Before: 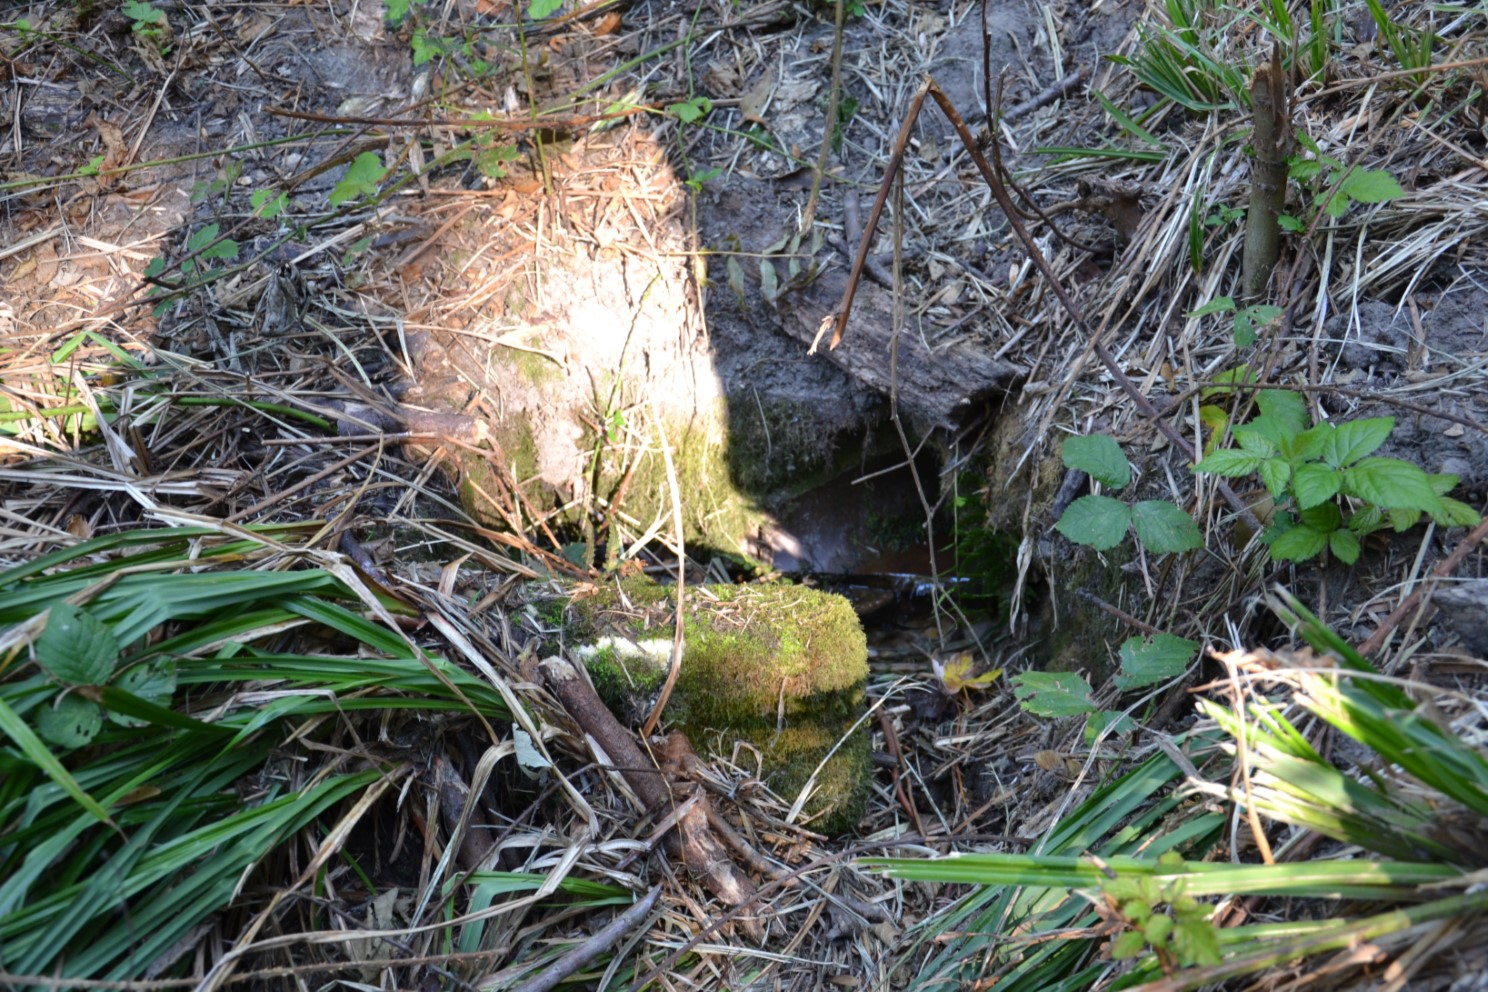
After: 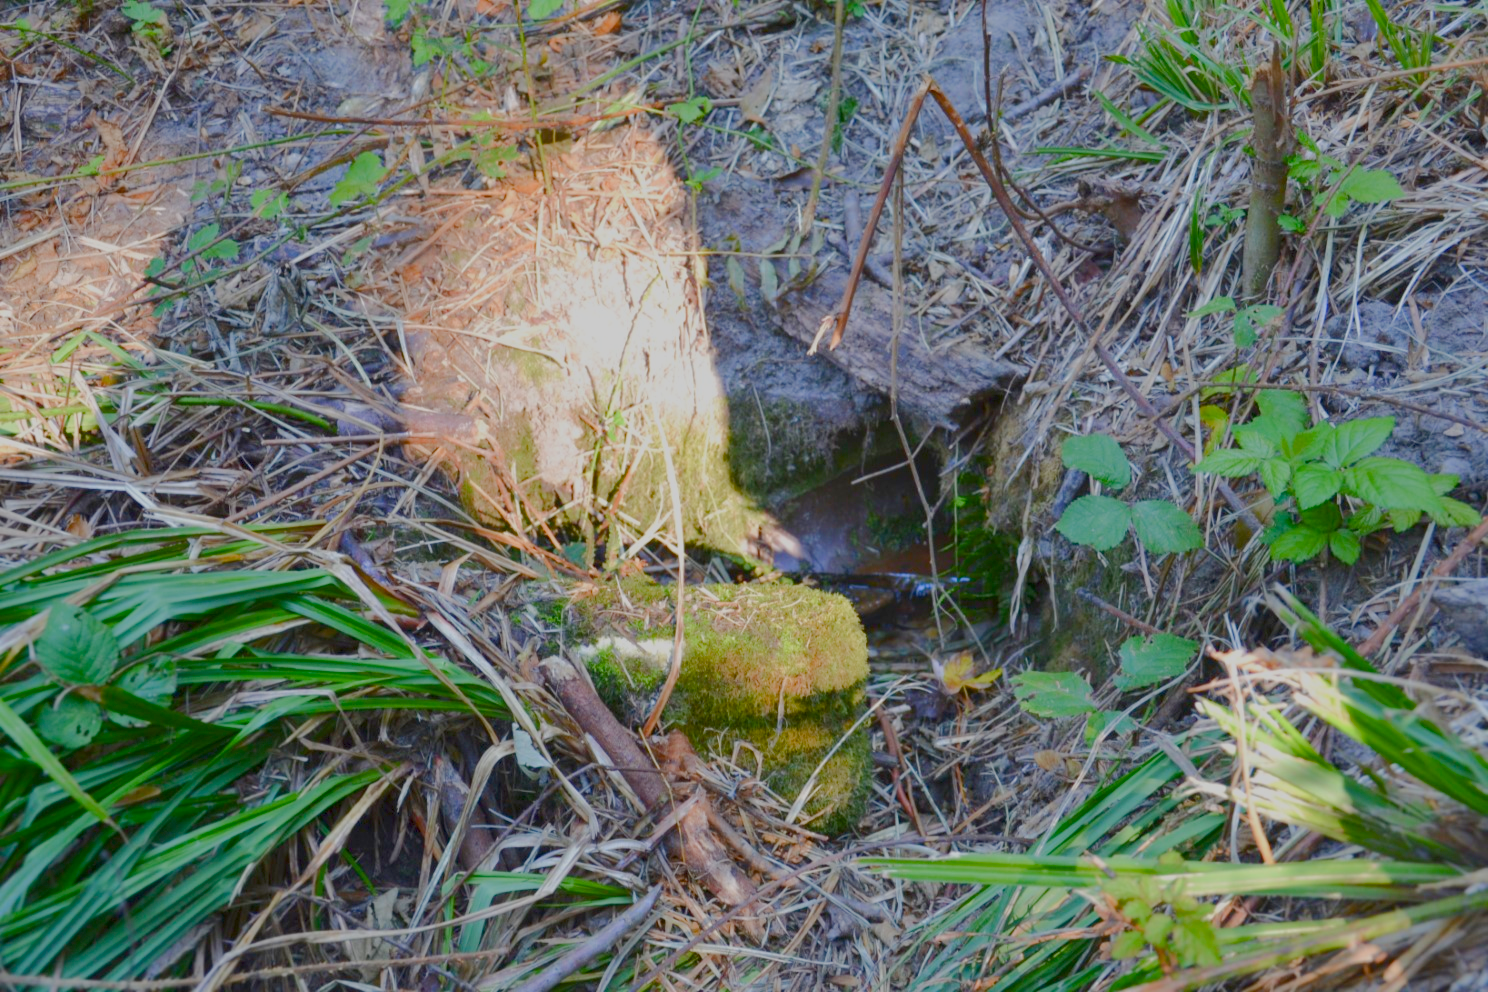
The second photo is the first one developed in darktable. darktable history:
color balance rgb: linear chroma grading › global chroma 9.789%, perceptual saturation grading › global saturation 20%, perceptual saturation grading › highlights -50.089%, perceptual saturation grading › shadows 30.914%, perceptual brilliance grading › mid-tones 10.556%, perceptual brilliance grading › shadows 14.448%, contrast -29.774%
